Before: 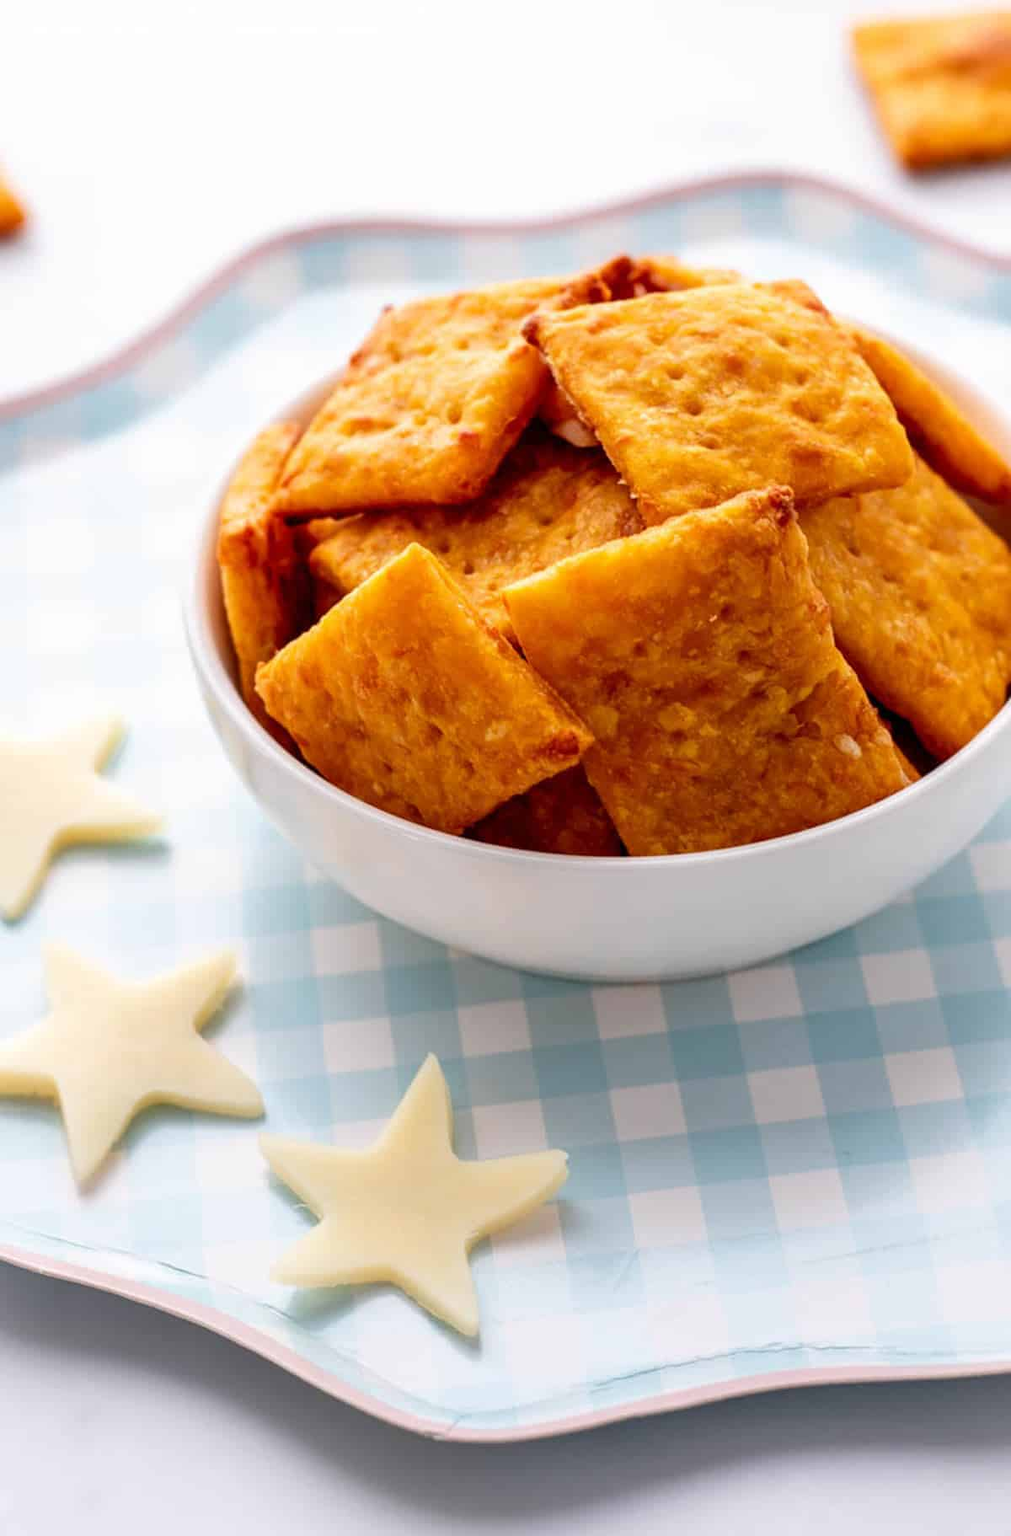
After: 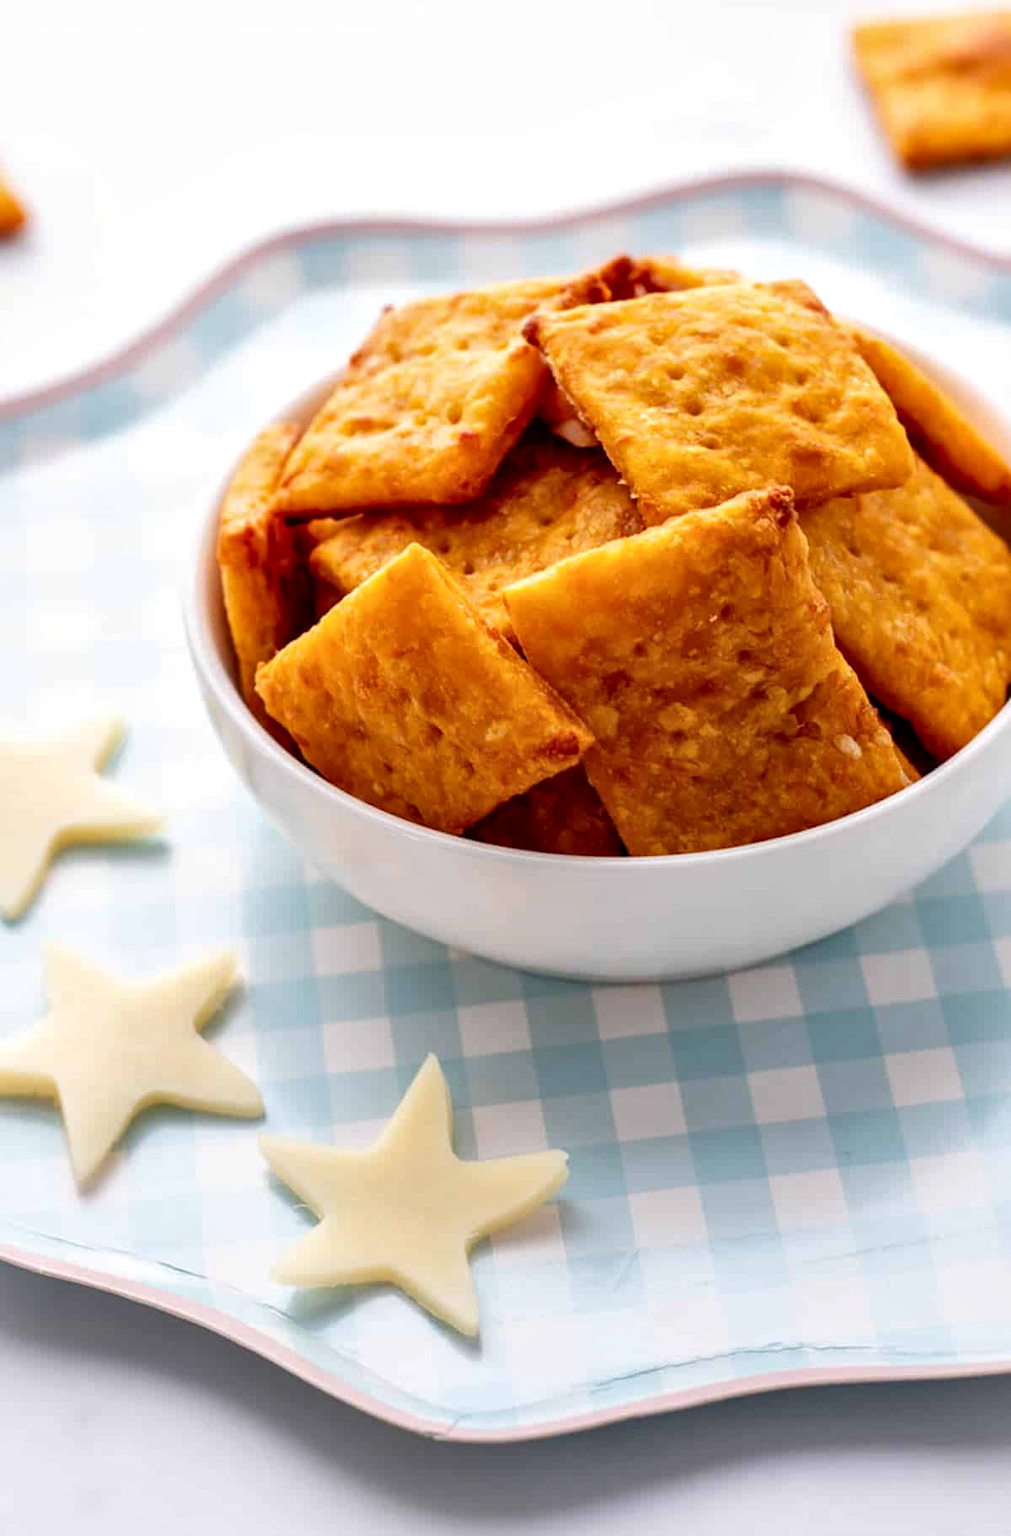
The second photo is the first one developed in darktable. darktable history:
color correction: highlights a* -0.137, highlights b* 0.137
local contrast: mode bilateral grid, contrast 25, coarseness 50, detail 123%, midtone range 0.2
